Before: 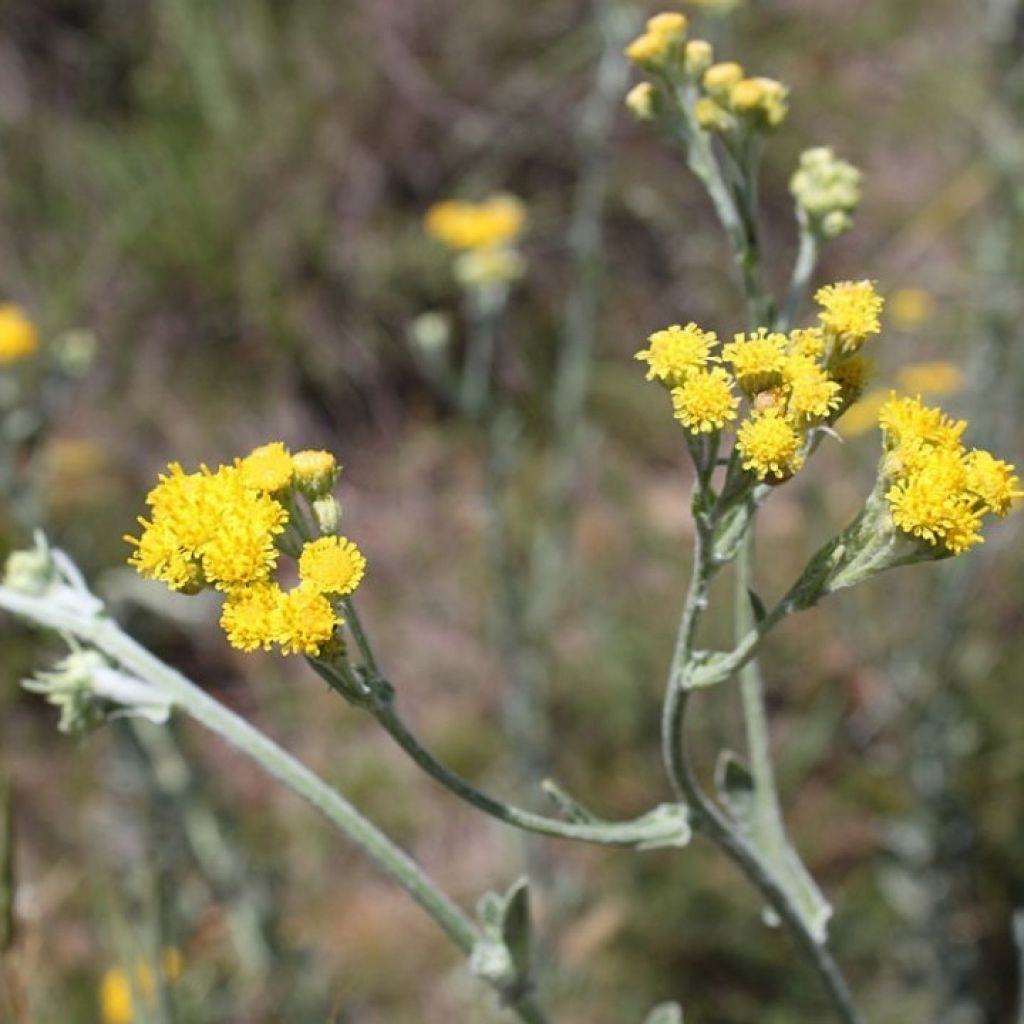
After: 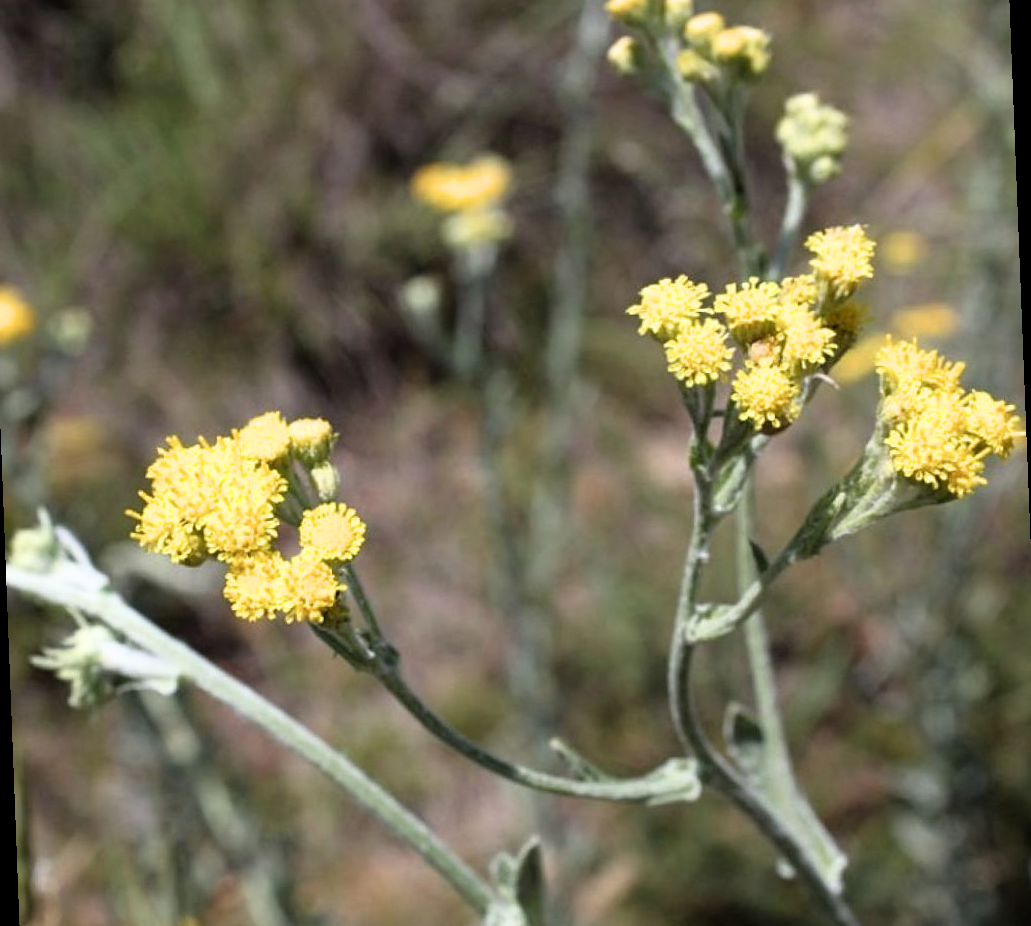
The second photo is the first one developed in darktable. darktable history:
rotate and perspective: rotation -2.22°, lens shift (horizontal) -0.022, automatic cropping off
crop: left 1.507%, top 6.147%, right 1.379%, bottom 6.637%
filmic rgb: white relative exposure 2.45 EV, hardness 6.33
